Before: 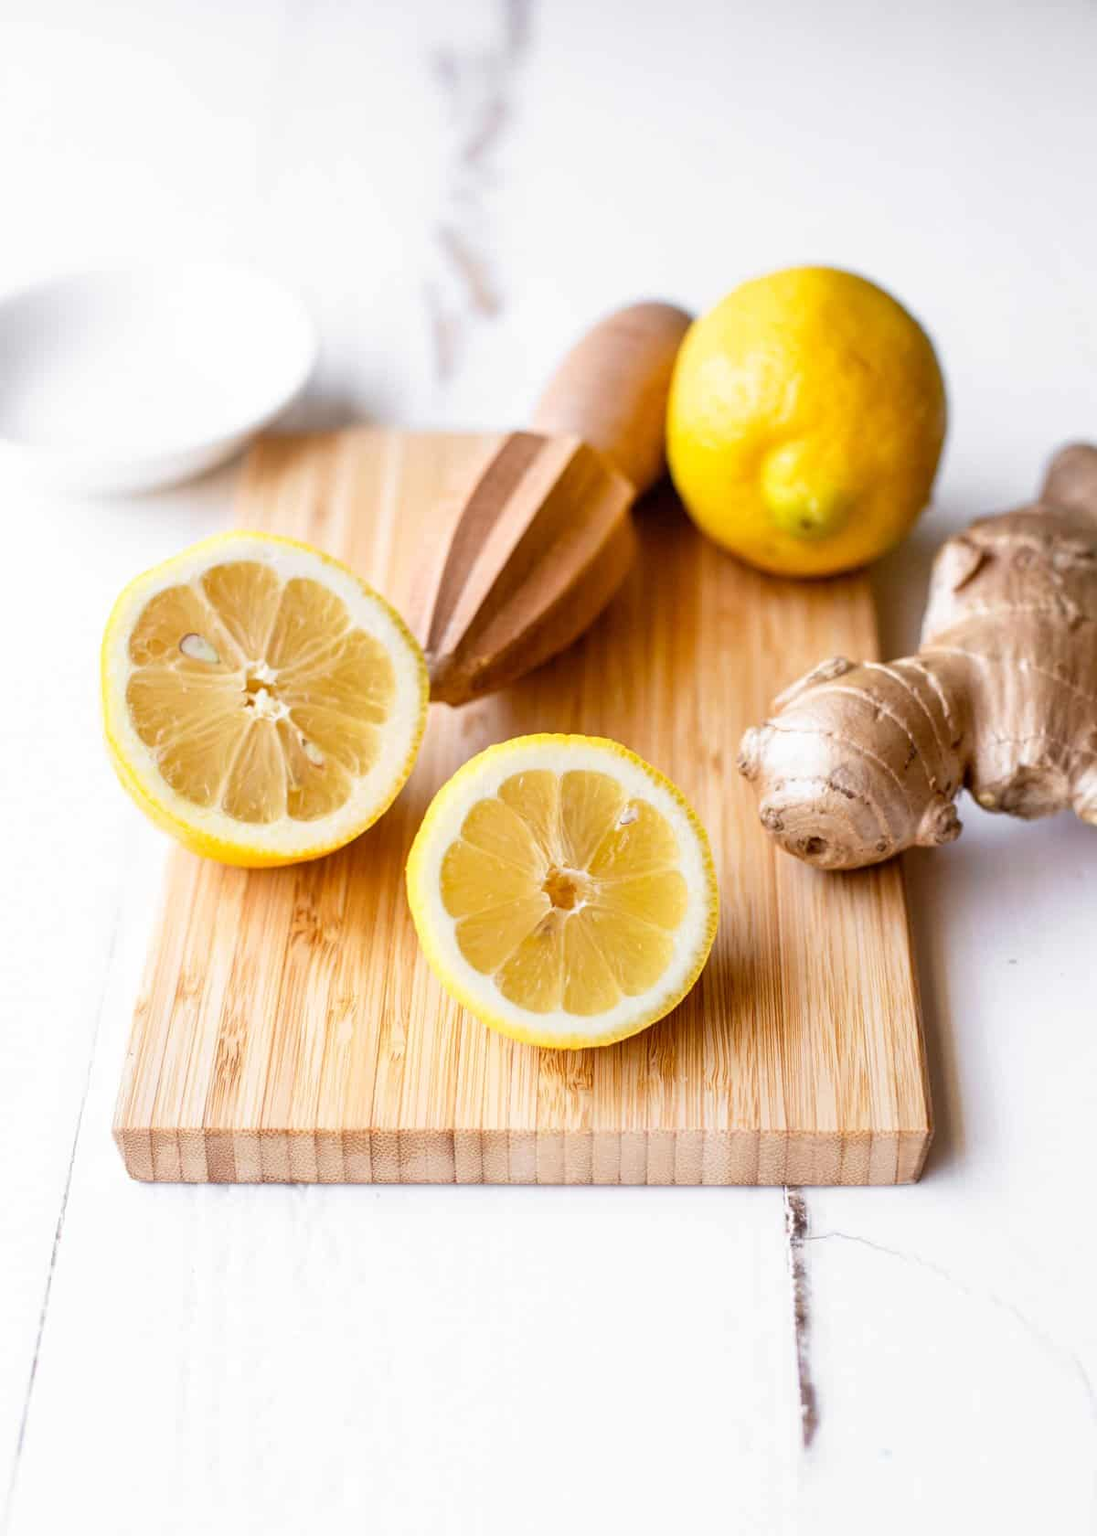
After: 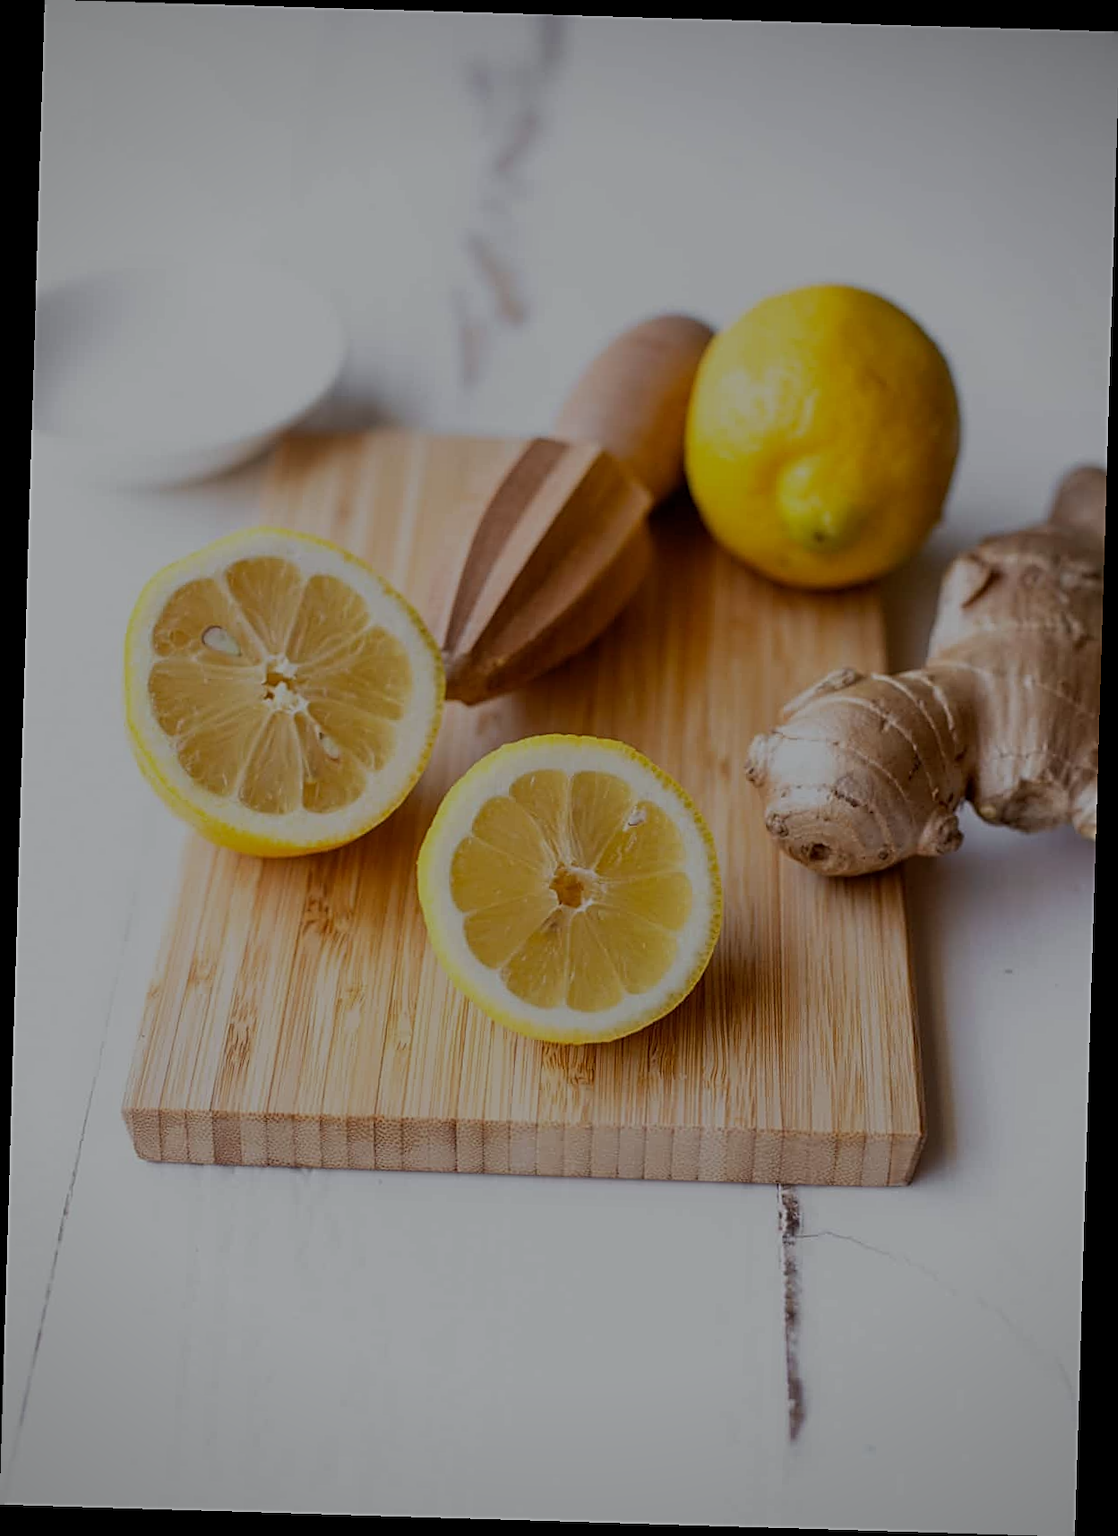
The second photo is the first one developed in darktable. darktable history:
vignetting: fall-off radius 60.92%
sharpen: on, module defaults
white balance: red 0.986, blue 1.01
rotate and perspective: rotation 1.72°, automatic cropping off
exposure: exposure -1.468 EV, compensate highlight preservation false
